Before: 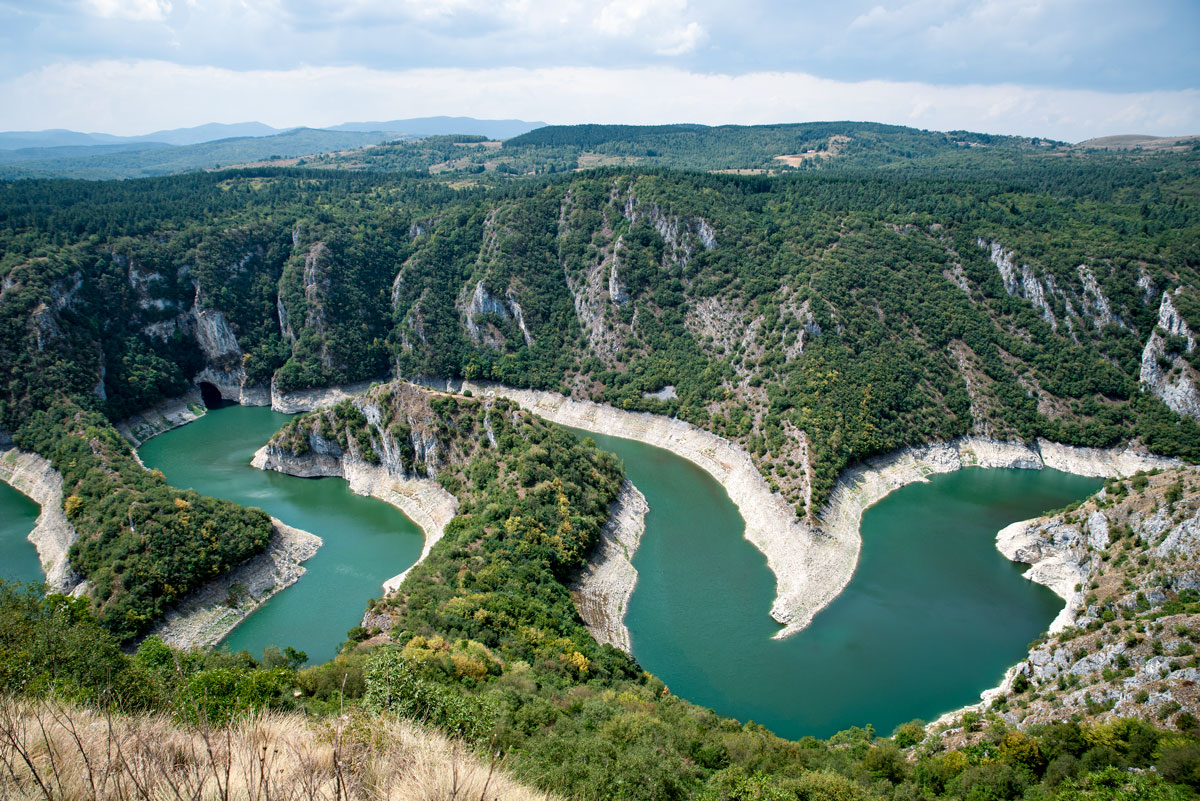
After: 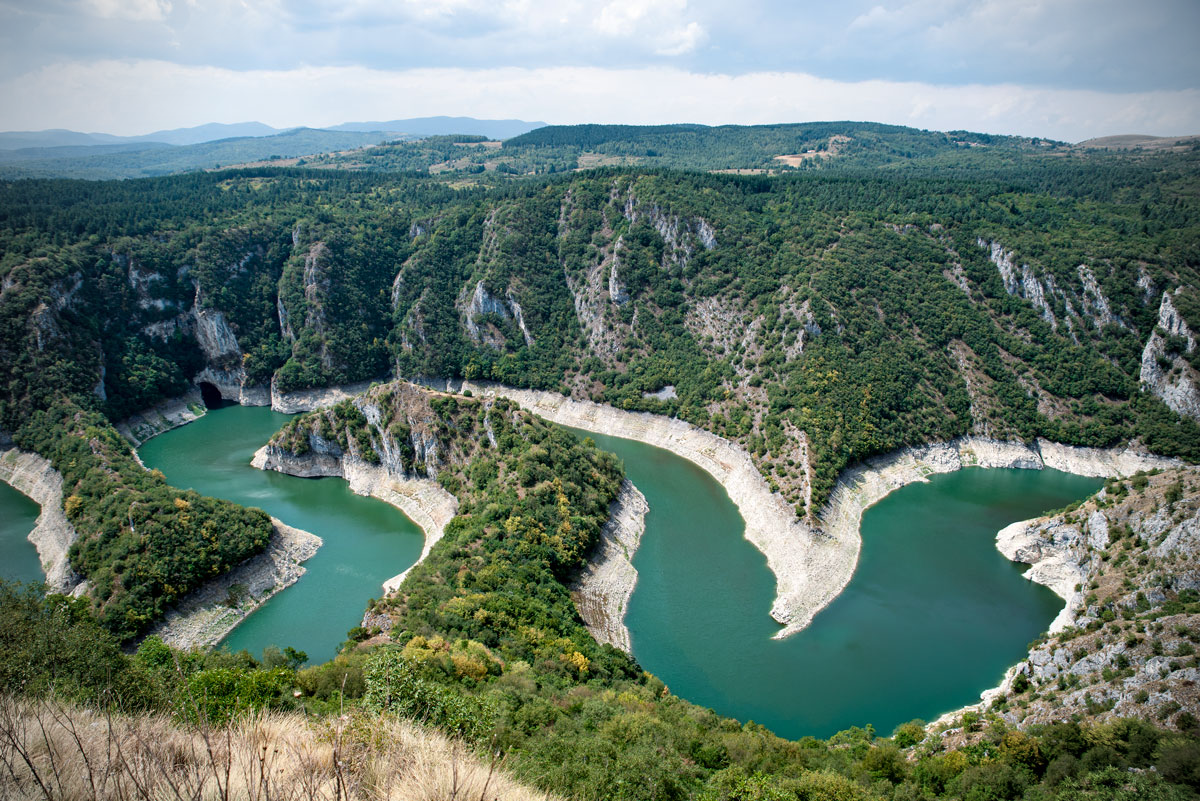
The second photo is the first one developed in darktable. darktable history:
base curve: preserve colors none
vignetting: on, module defaults
